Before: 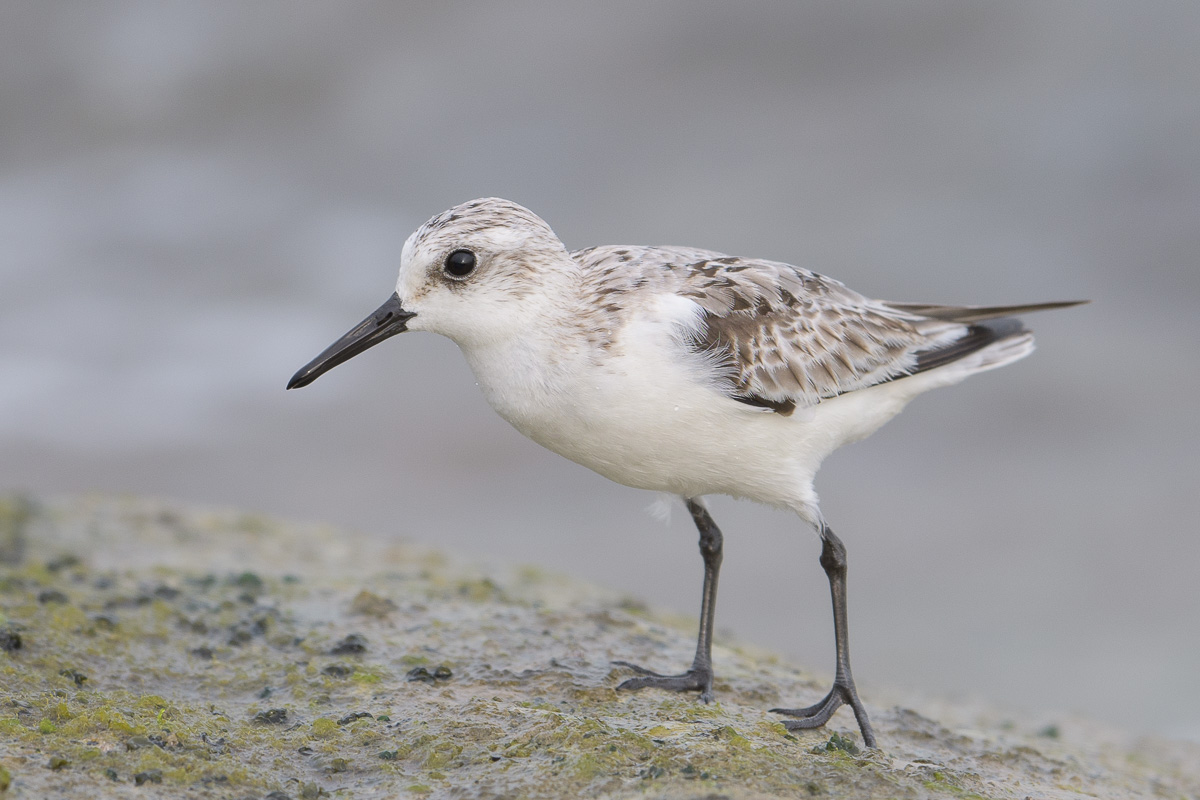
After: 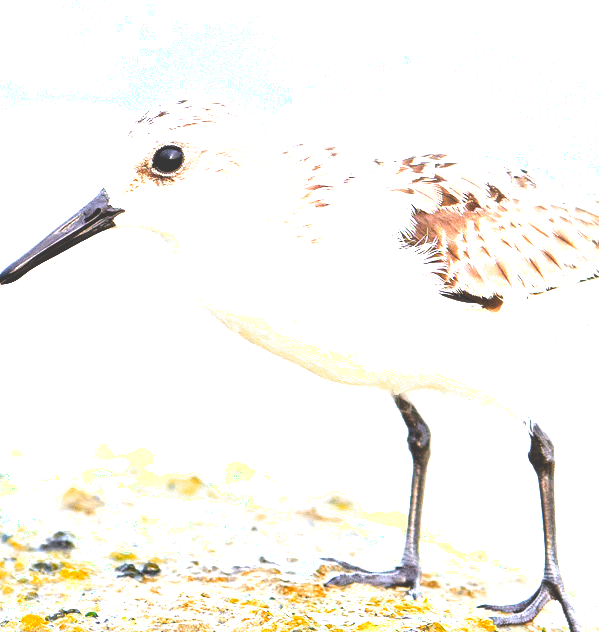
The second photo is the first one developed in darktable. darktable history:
crop and rotate: angle 0.022°, left 24.379%, top 13.072%, right 25.623%, bottom 7.826%
base curve: curves: ch0 [(0, 0.036) (0.083, 0.04) (0.804, 1)], preserve colors none
local contrast: mode bilateral grid, contrast 14, coarseness 36, detail 106%, midtone range 0.2
exposure: black level correction 0, exposure 1.199 EV, compensate exposure bias true, compensate highlight preservation false
color zones: curves: ch0 [(0.473, 0.374) (0.742, 0.784)]; ch1 [(0.354, 0.737) (0.742, 0.705)]; ch2 [(0.318, 0.421) (0.758, 0.532)]
tone equalizer: -8 EV 0.001 EV, -7 EV -0.001 EV, -6 EV 0.002 EV, -5 EV -0.057 EV, -4 EV -0.098 EV, -3 EV -0.159 EV, -2 EV 0.246 EV, -1 EV 0.703 EV, +0 EV 0.51 EV
